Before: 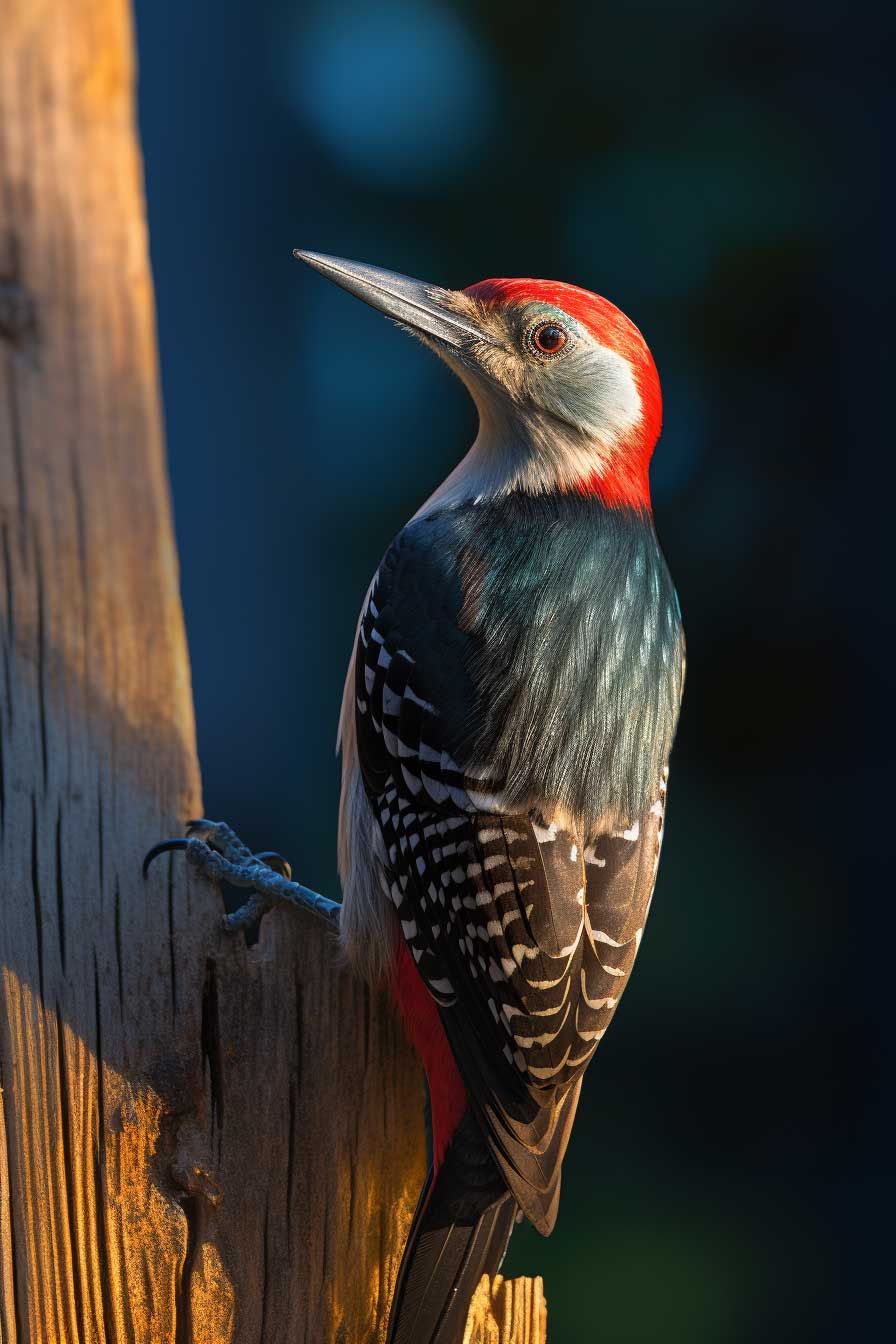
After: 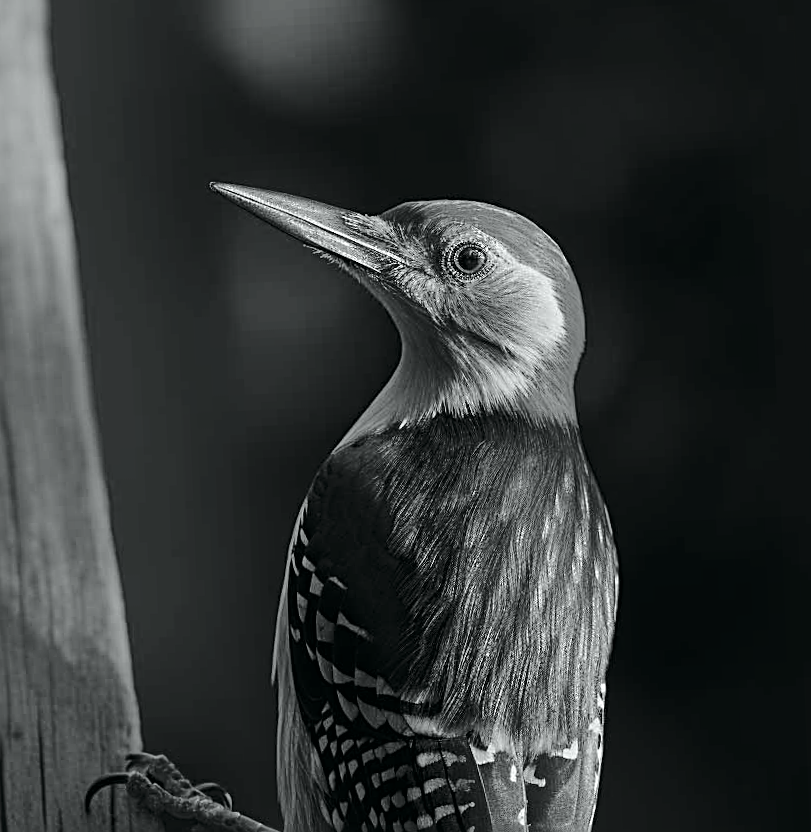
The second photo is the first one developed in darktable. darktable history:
crop and rotate: left 9.345%, top 7.22%, right 4.982%, bottom 32.331%
sharpen: radius 2.543, amount 0.636
tone curve: curves: ch0 [(0, 0.003) (0.211, 0.174) (0.482, 0.519) (0.843, 0.821) (0.992, 0.971)]; ch1 [(0, 0) (0.276, 0.206) (0.393, 0.364) (0.482, 0.477) (0.506, 0.5) (0.523, 0.523) (0.572, 0.592) (0.695, 0.767) (1, 1)]; ch2 [(0, 0) (0.438, 0.456) (0.498, 0.497) (0.536, 0.527) (0.562, 0.584) (0.619, 0.602) (0.698, 0.698) (1, 1)], color space Lab, independent channels, preserve colors none
rotate and perspective: rotation -2.22°, lens shift (horizontal) -0.022, automatic cropping off
color calibration: output gray [0.21, 0.42, 0.37, 0], gray › normalize channels true, illuminant same as pipeline (D50), adaptation XYZ, x 0.346, y 0.359, gamut compression 0
